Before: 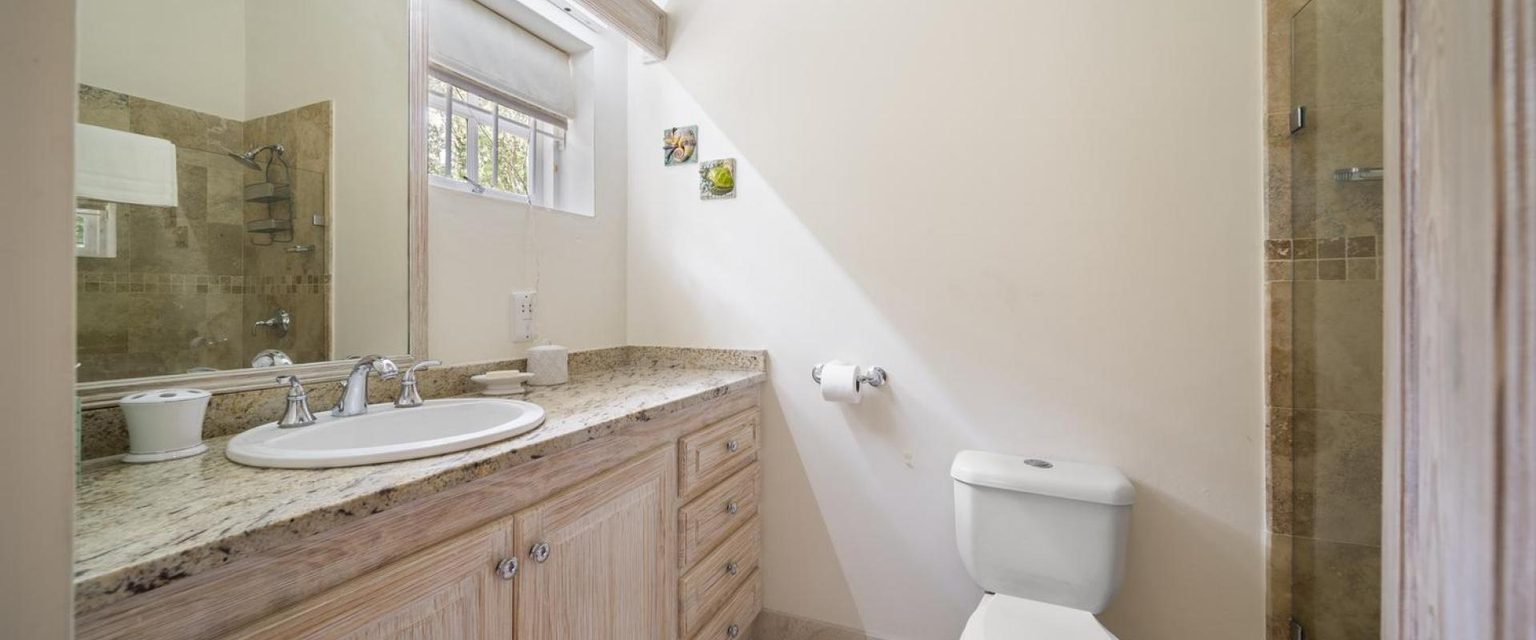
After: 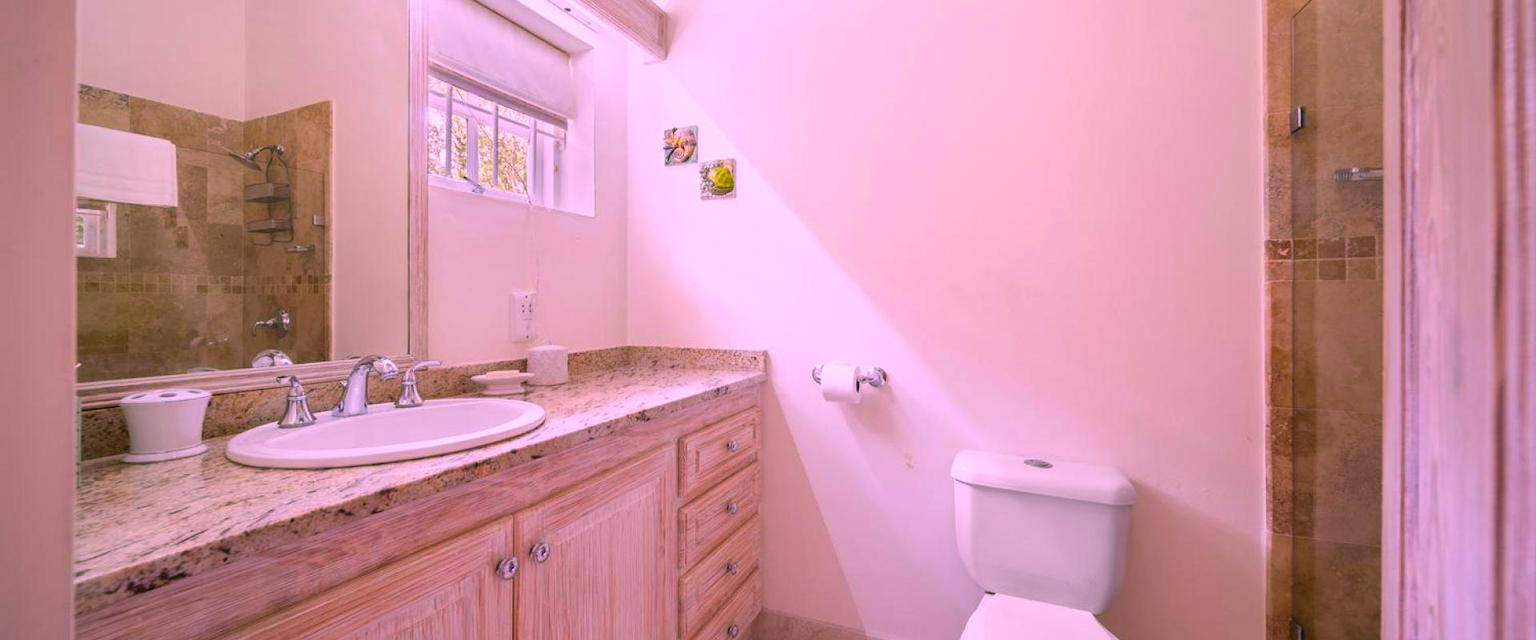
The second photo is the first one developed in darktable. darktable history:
color correction: highlights a* 19.54, highlights b* -11.24, saturation 1.66
